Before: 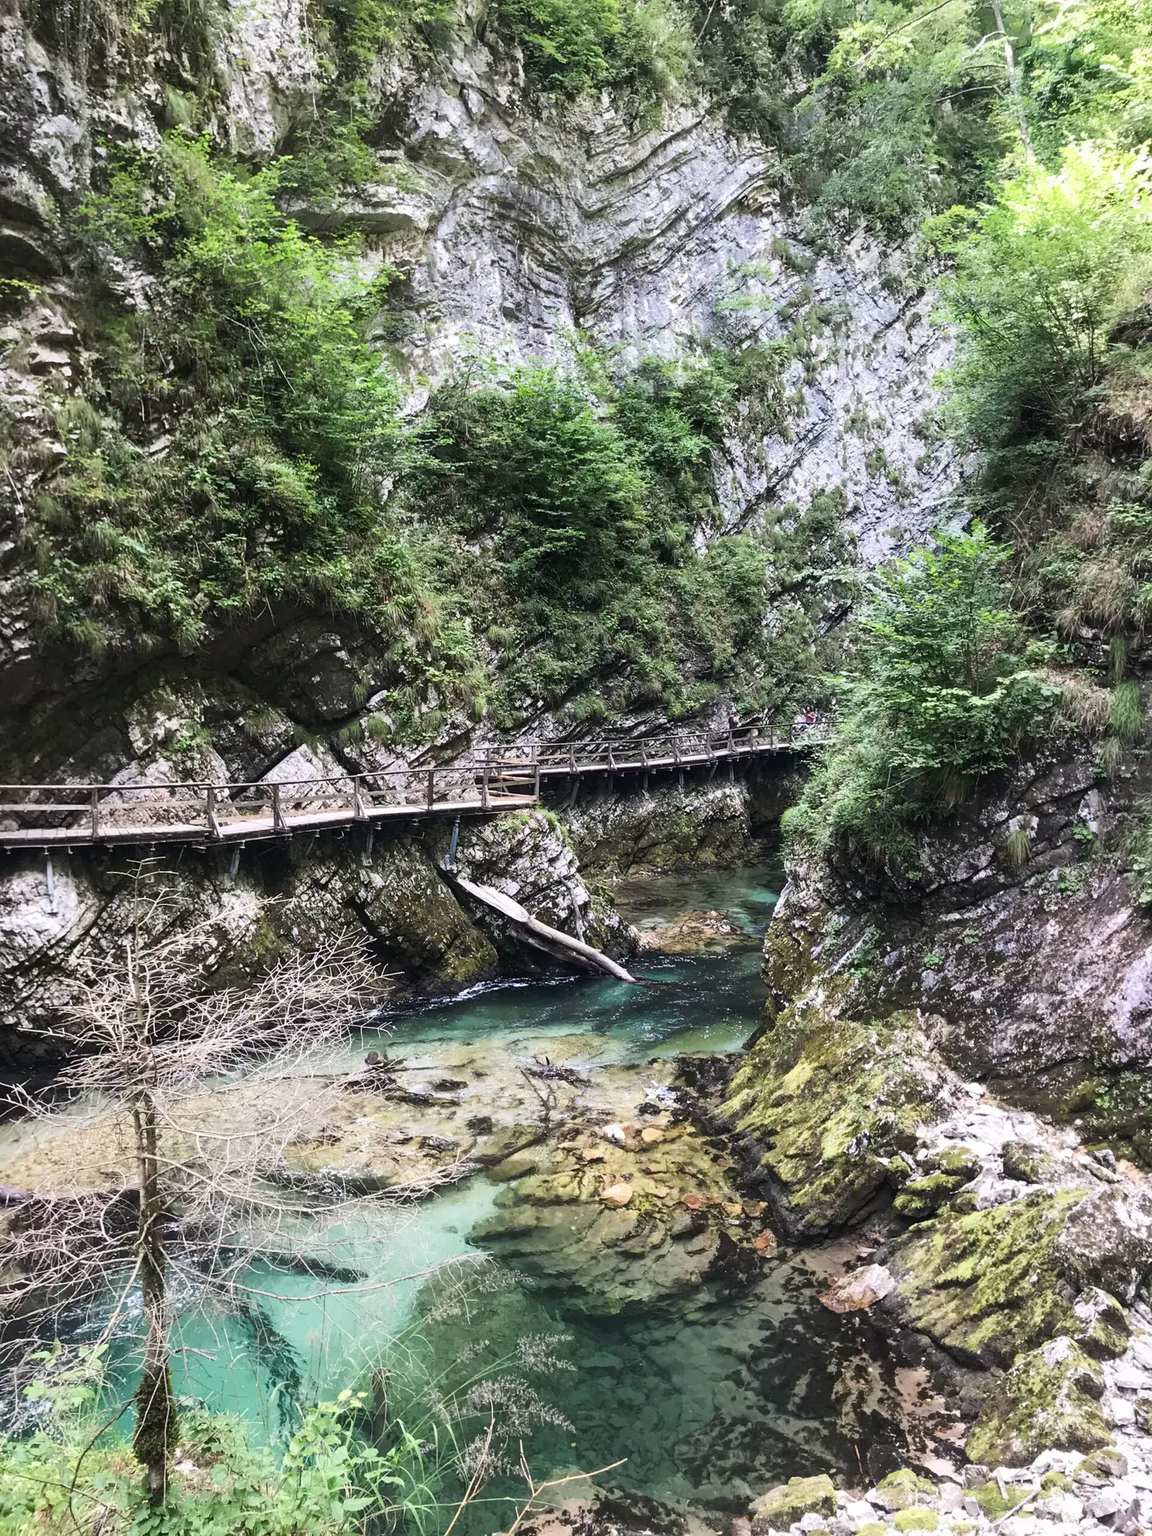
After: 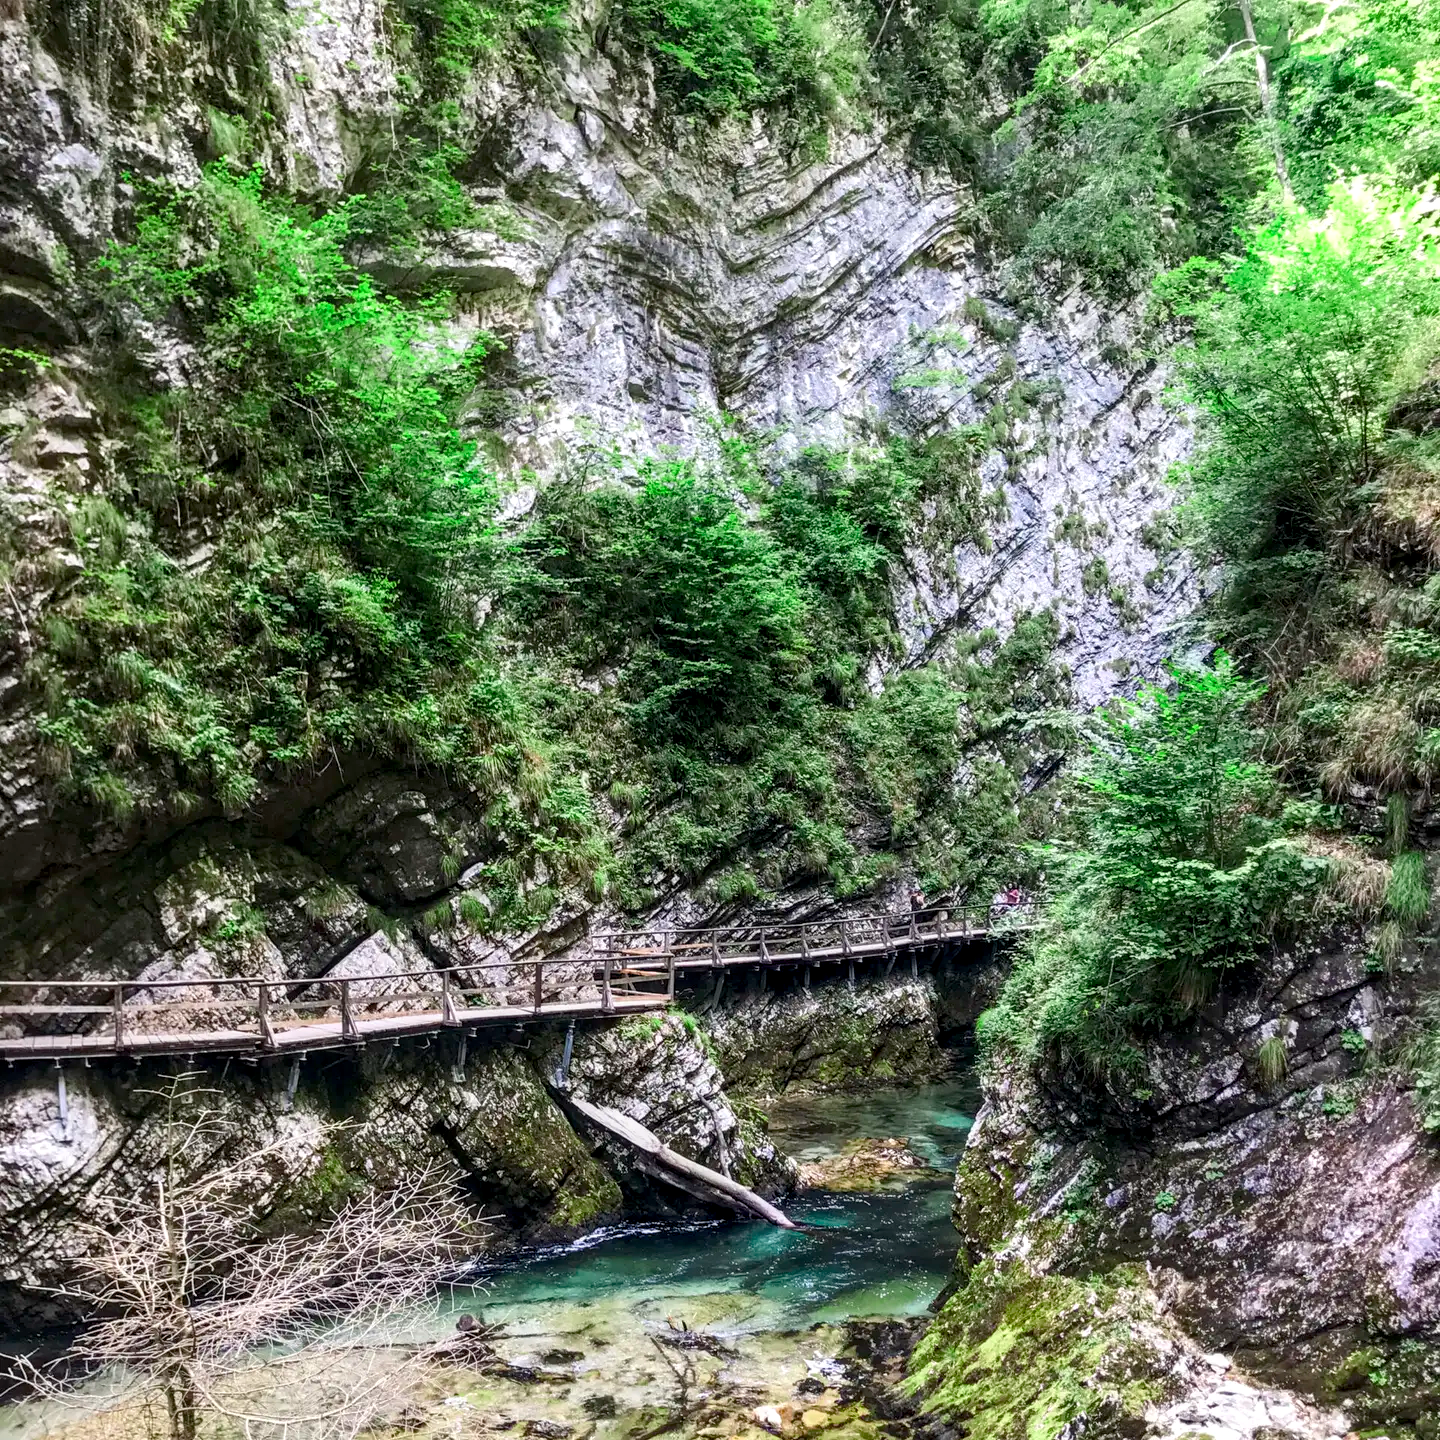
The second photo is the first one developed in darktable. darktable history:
color balance rgb: power › hue 60.31°, global offset › luminance -0.407%, linear chroma grading › shadows 16.133%, perceptual saturation grading › global saturation 40.29%
crop: bottom 24.985%
local contrast: detail 130%
color zones: curves: ch2 [(0, 0.5) (0.143, 0.517) (0.286, 0.571) (0.429, 0.522) (0.571, 0.5) (0.714, 0.5) (0.857, 0.5) (1, 0.5)]
